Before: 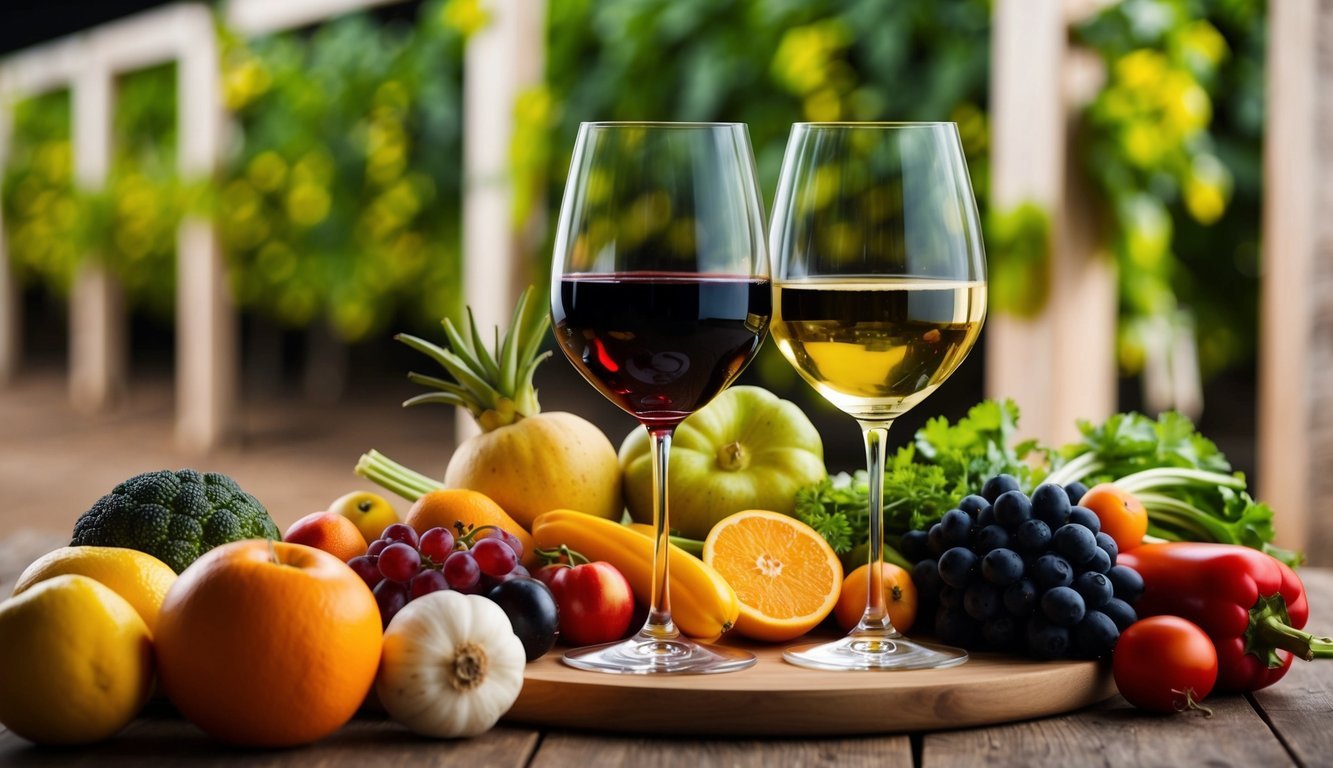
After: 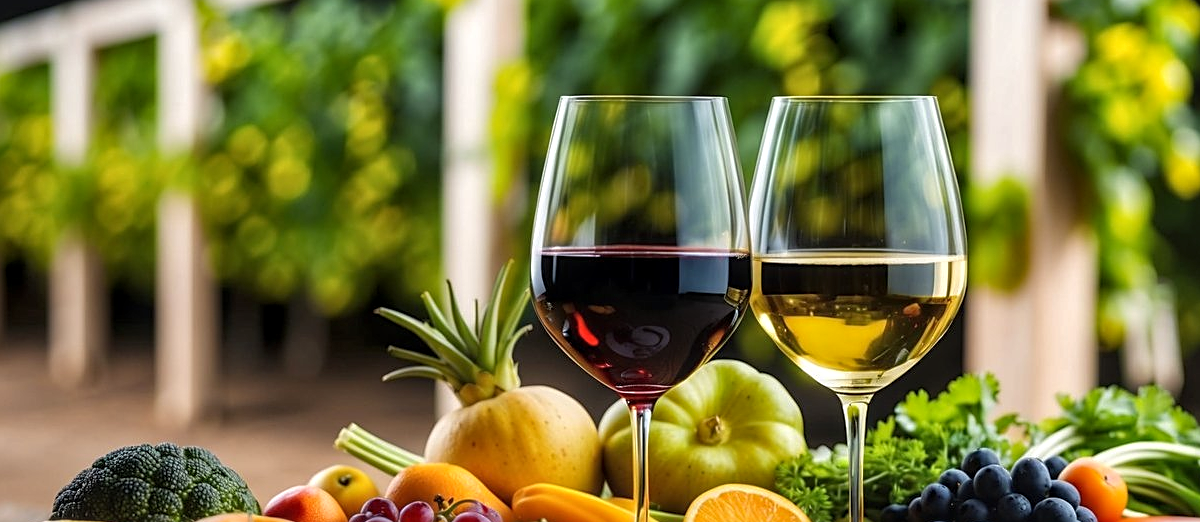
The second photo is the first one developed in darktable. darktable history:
local contrast: on, module defaults
sharpen: on, module defaults
crop: left 1.509%, top 3.452%, right 7.696%, bottom 28.452%
exposure: exposure 0.2 EV, compensate highlight preservation false
shadows and highlights: shadows 25, highlights -25
